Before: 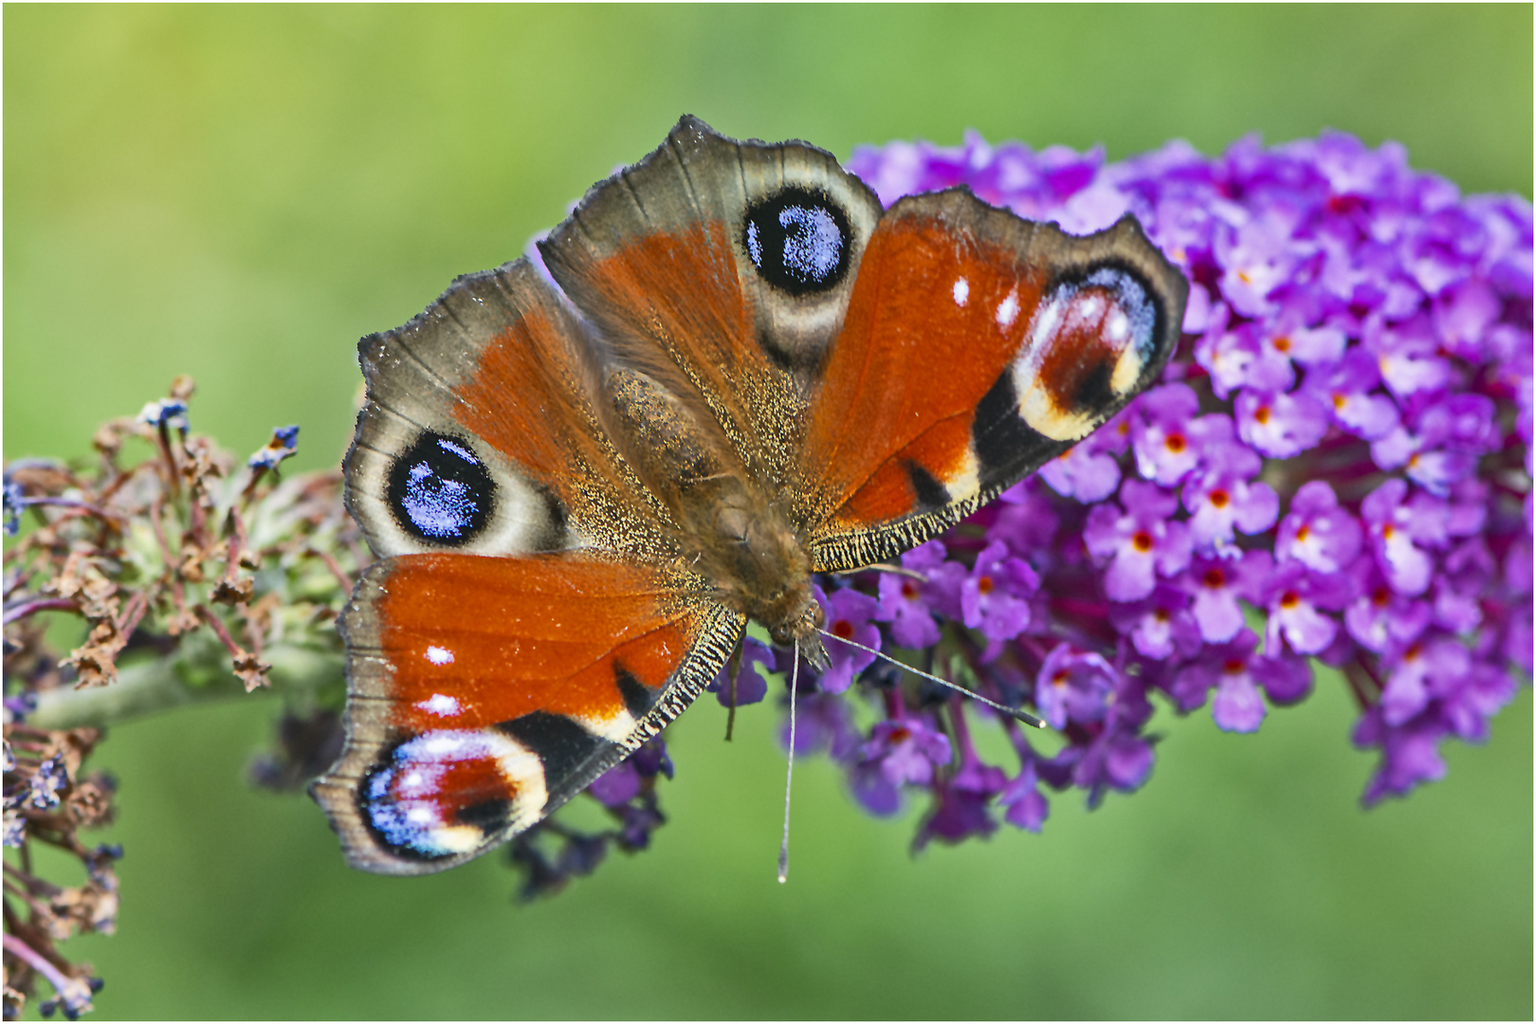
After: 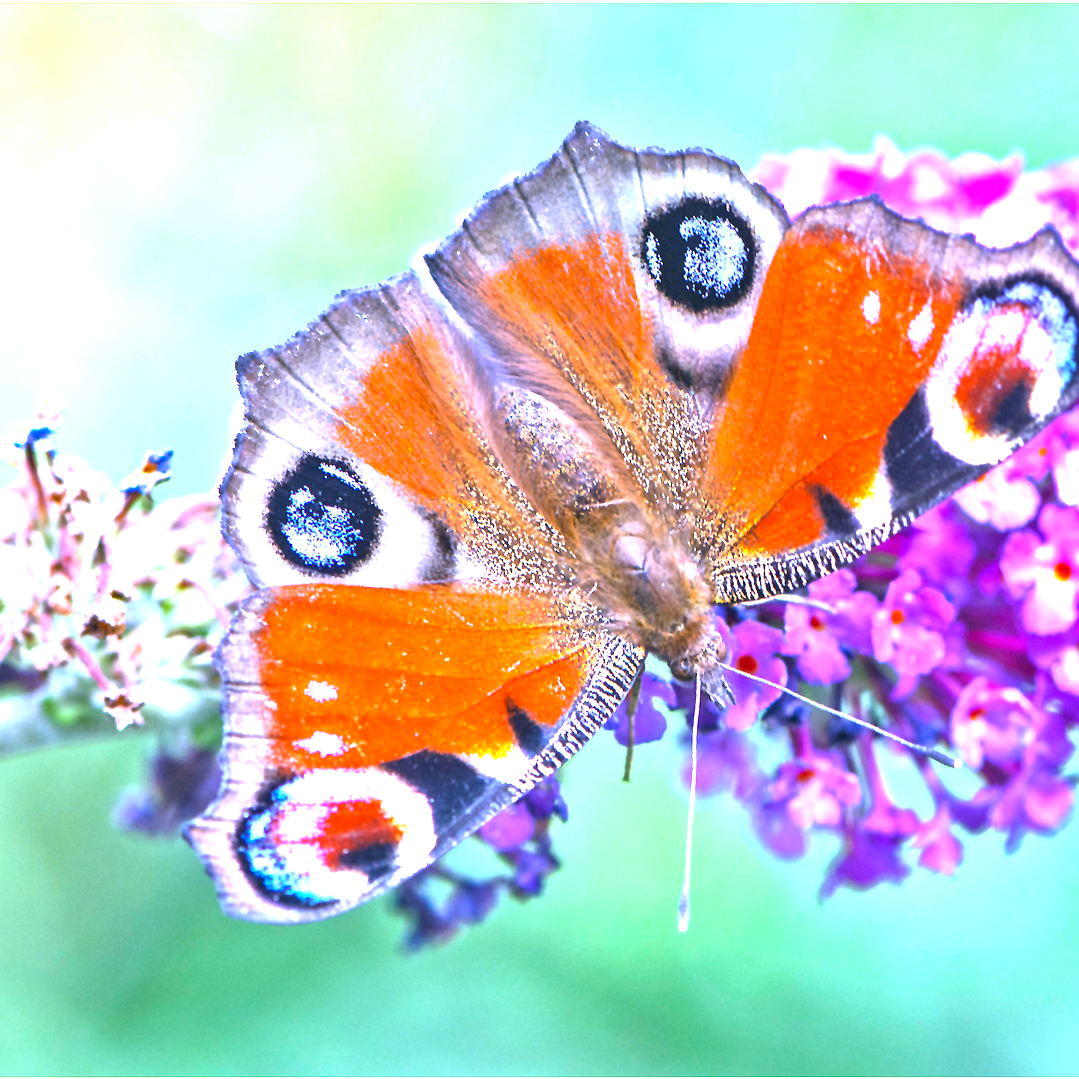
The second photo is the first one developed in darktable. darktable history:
exposure: black level correction 0, exposure 1 EV, compensate exposure bias true, compensate highlight preservation false
white balance: red 0.98, blue 1.61
crop and rotate: left 8.786%, right 24.548%
